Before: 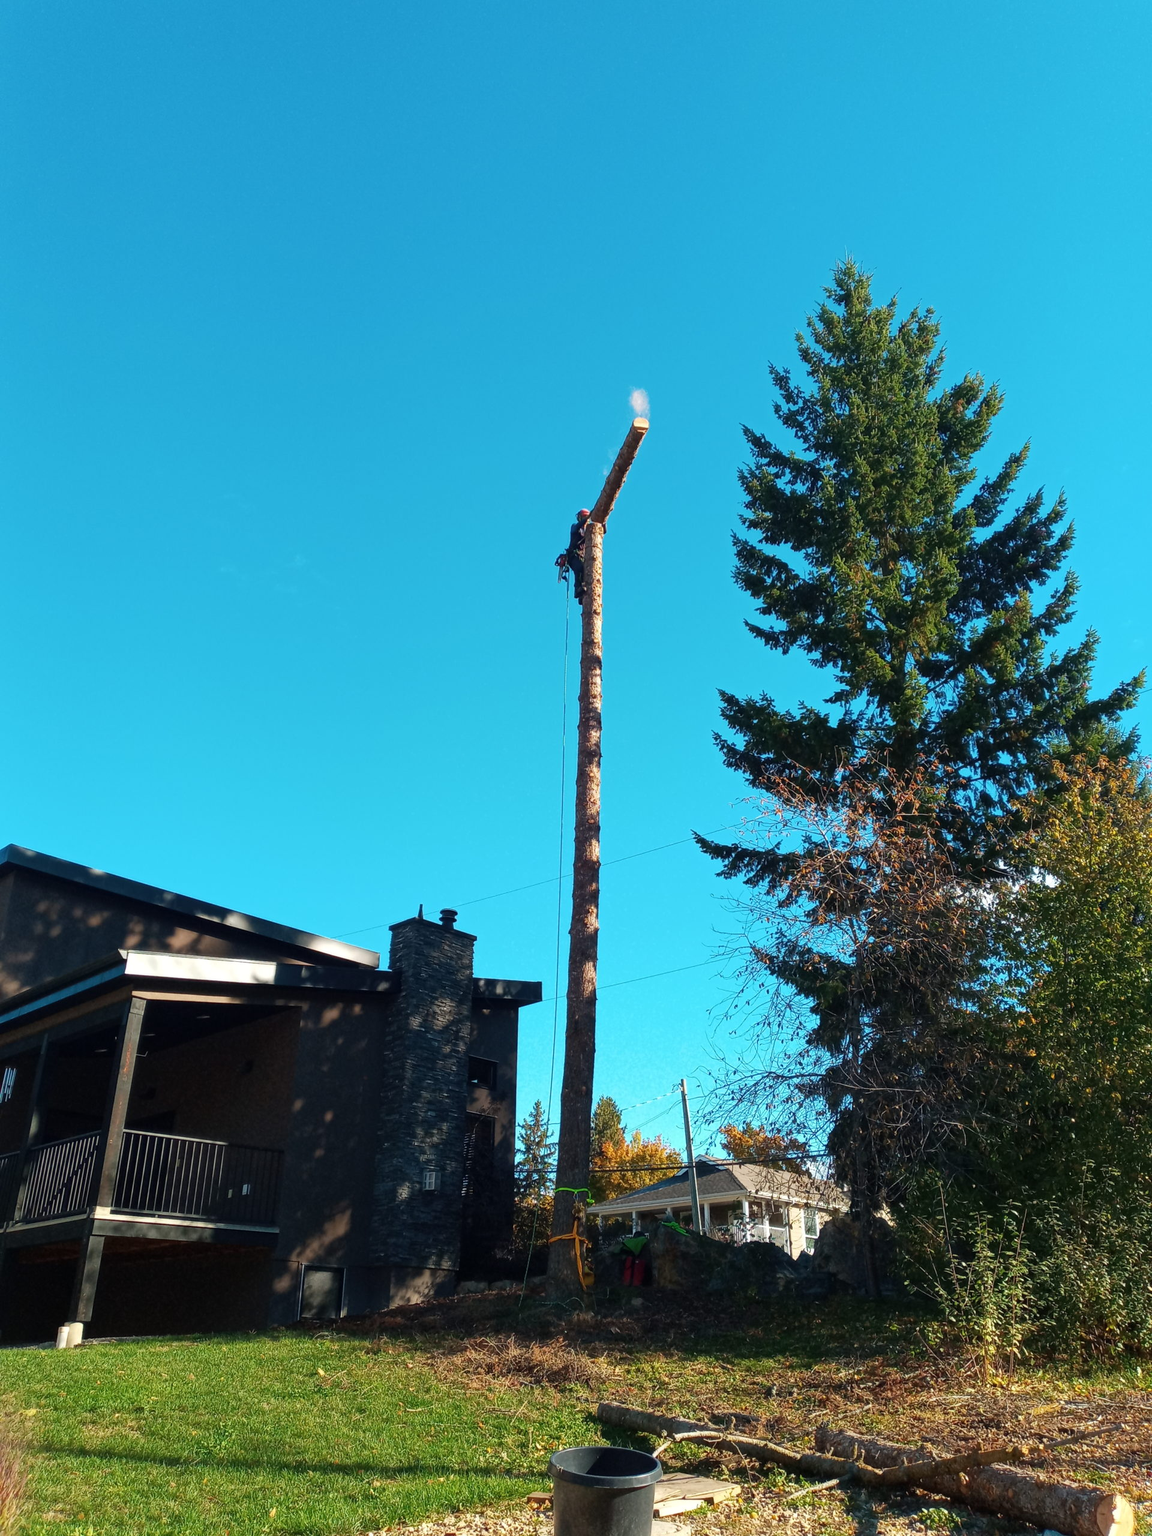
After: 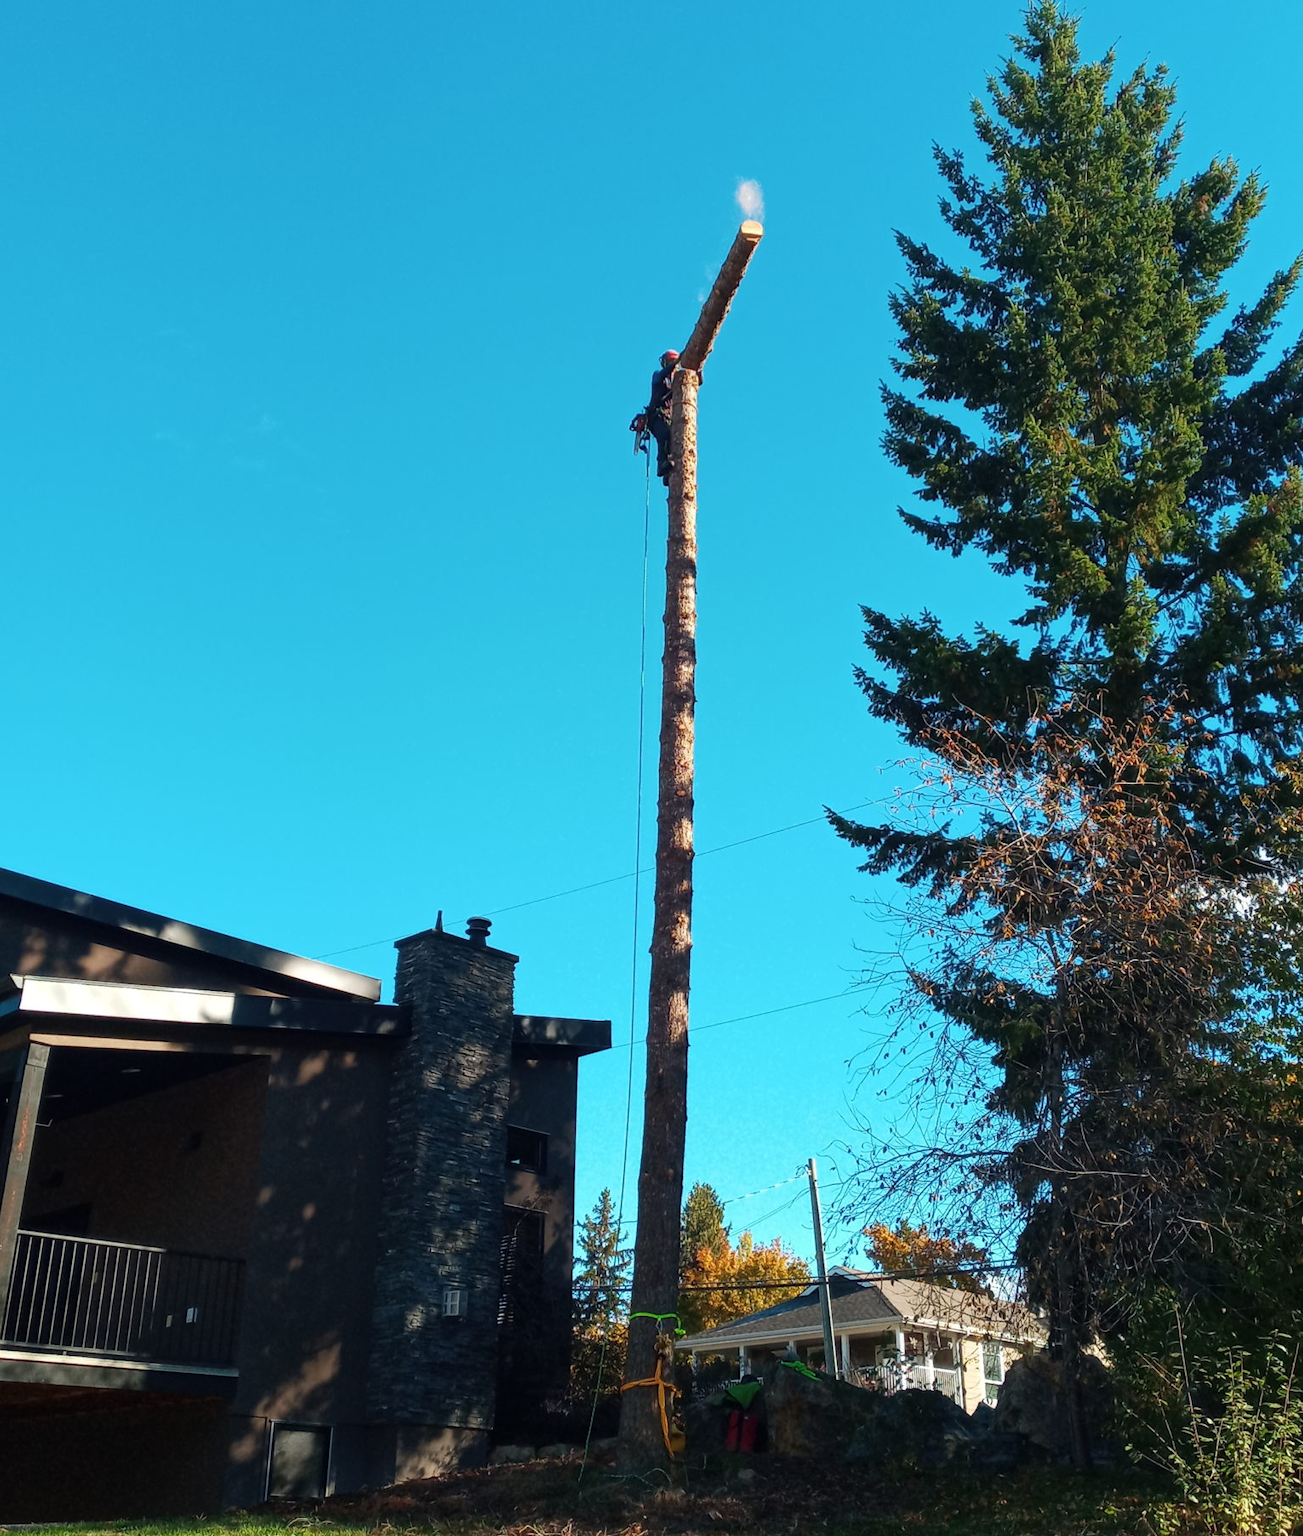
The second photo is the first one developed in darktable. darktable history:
crop: left 9.637%, top 17.072%, right 10.52%, bottom 12.403%
